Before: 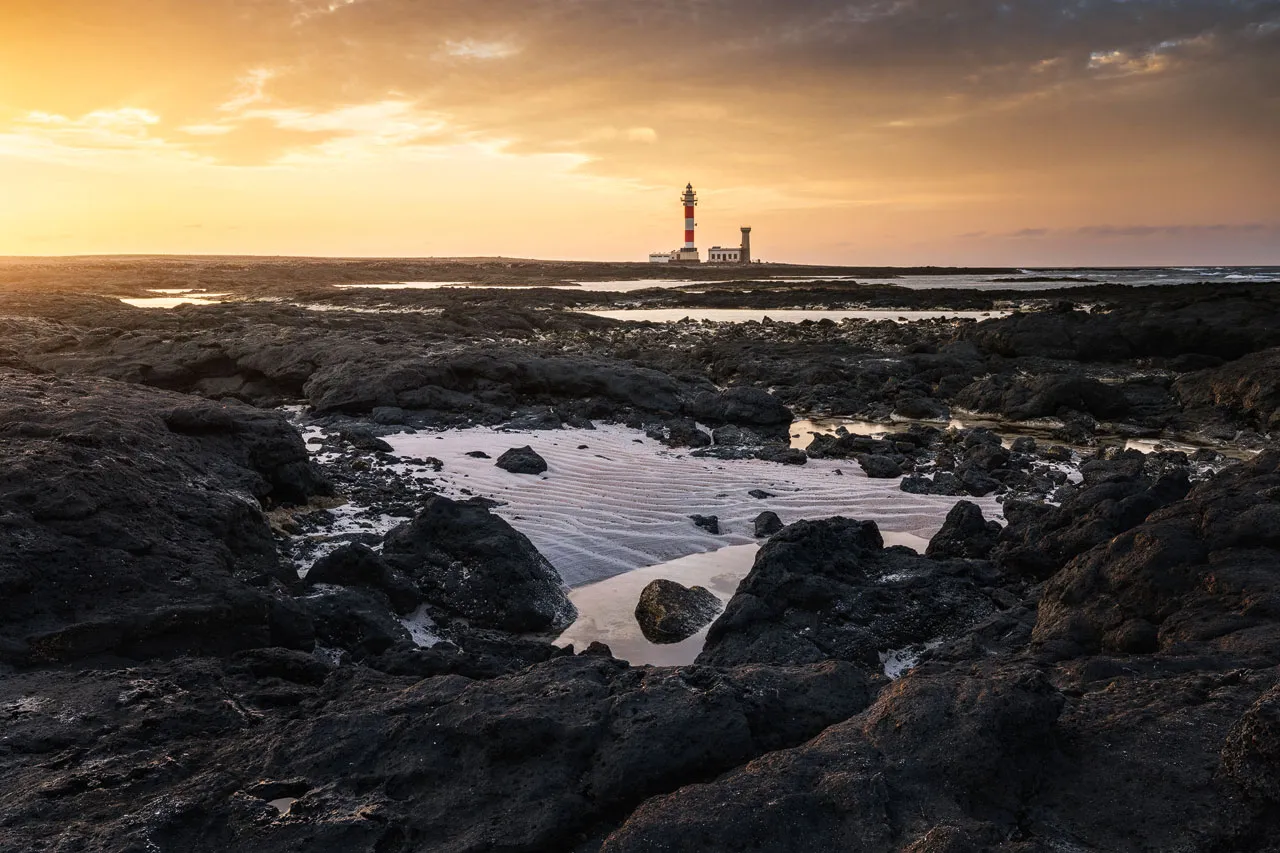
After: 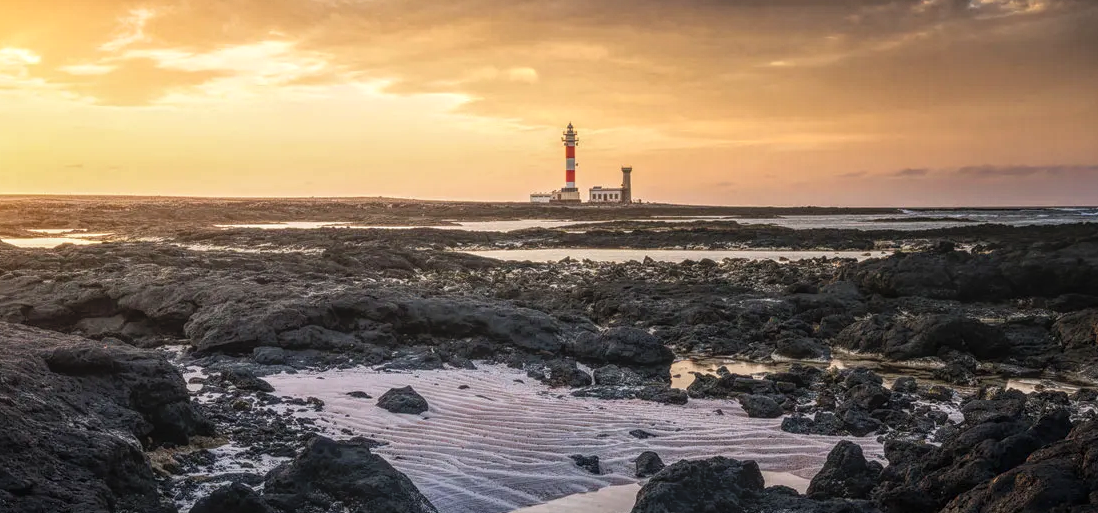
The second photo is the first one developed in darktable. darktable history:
color zones: curves: ch0 [(0, 0.5) (0.143, 0.52) (0.286, 0.5) (0.429, 0.5) (0.571, 0.5) (0.714, 0.5) (0.857, 0.5) (1, 0.5)]; ch1 [(0, 0.489) (0.155, 0.45) (0.286, 0.466) (0.429, 0.5) (0.571, 0.5) (0.714, 0.5) (0.857, 0.5) (1, 0.489)]
crop and rotate: left 9.319%, top 7.21%, right 4.837%, bottom 32.628%
contrast brightness saturation: contrast 0.08, saturation 0.204
local contrast: highlights 67%, shadows 34%, detail 167%, midtone range 0.2
